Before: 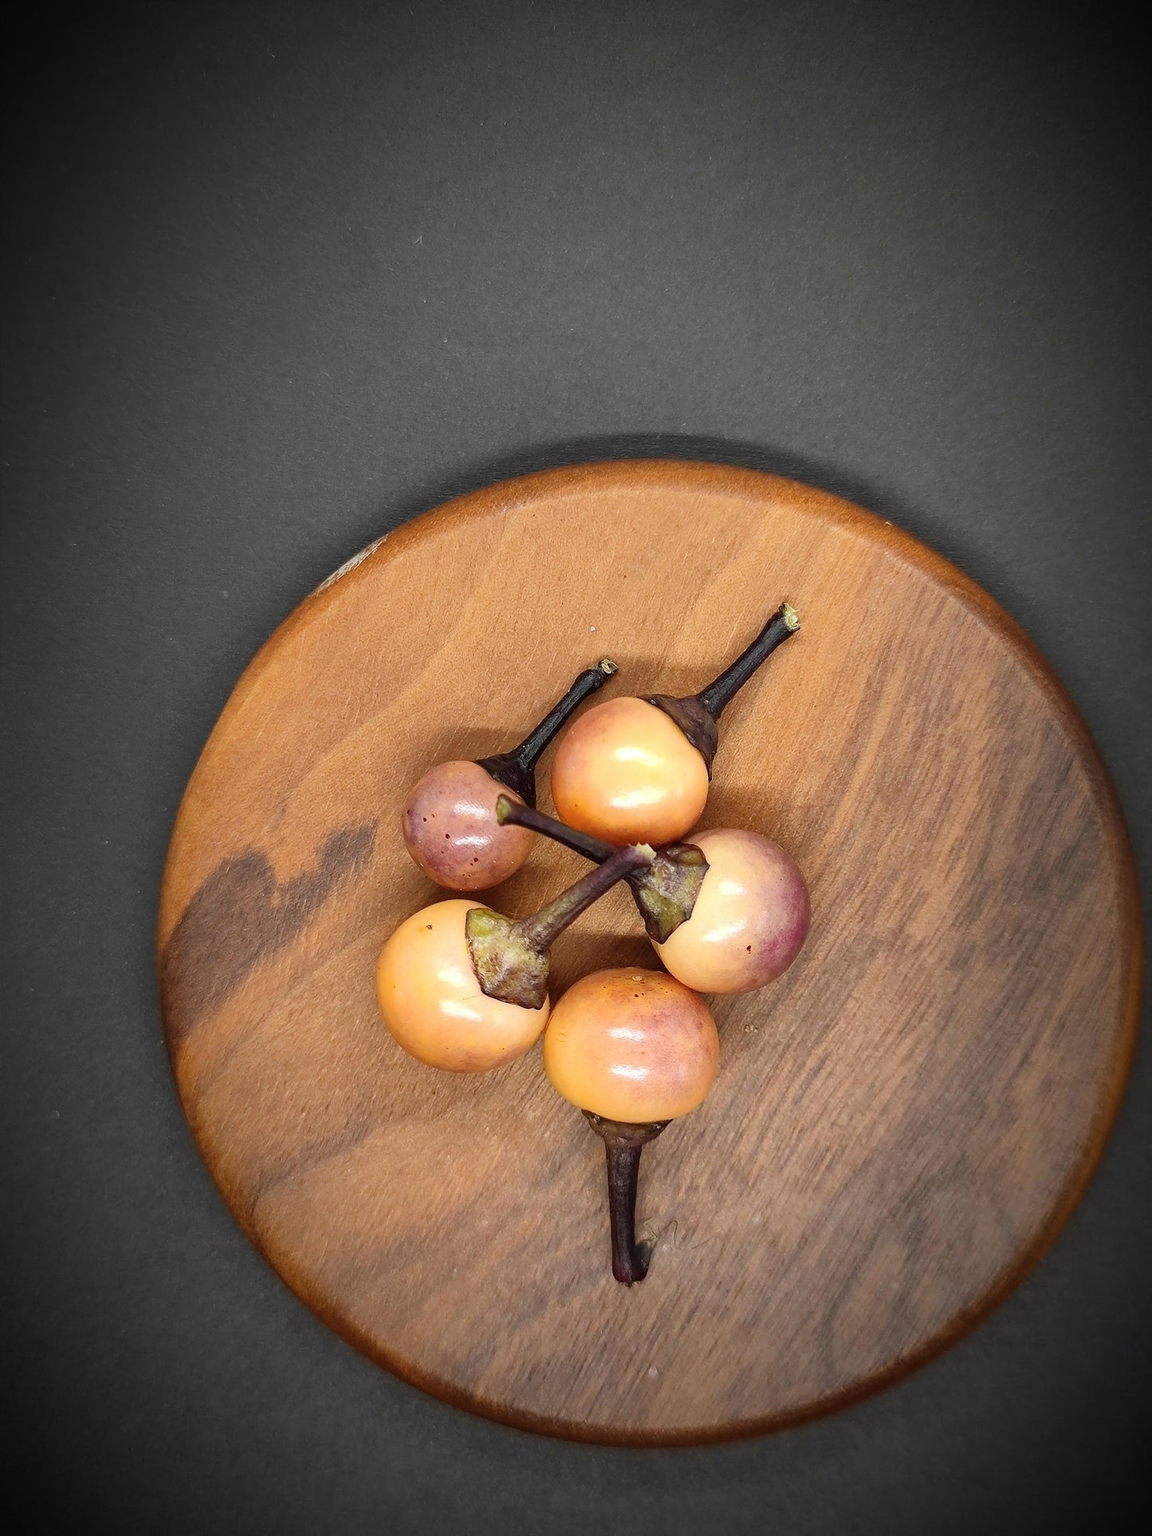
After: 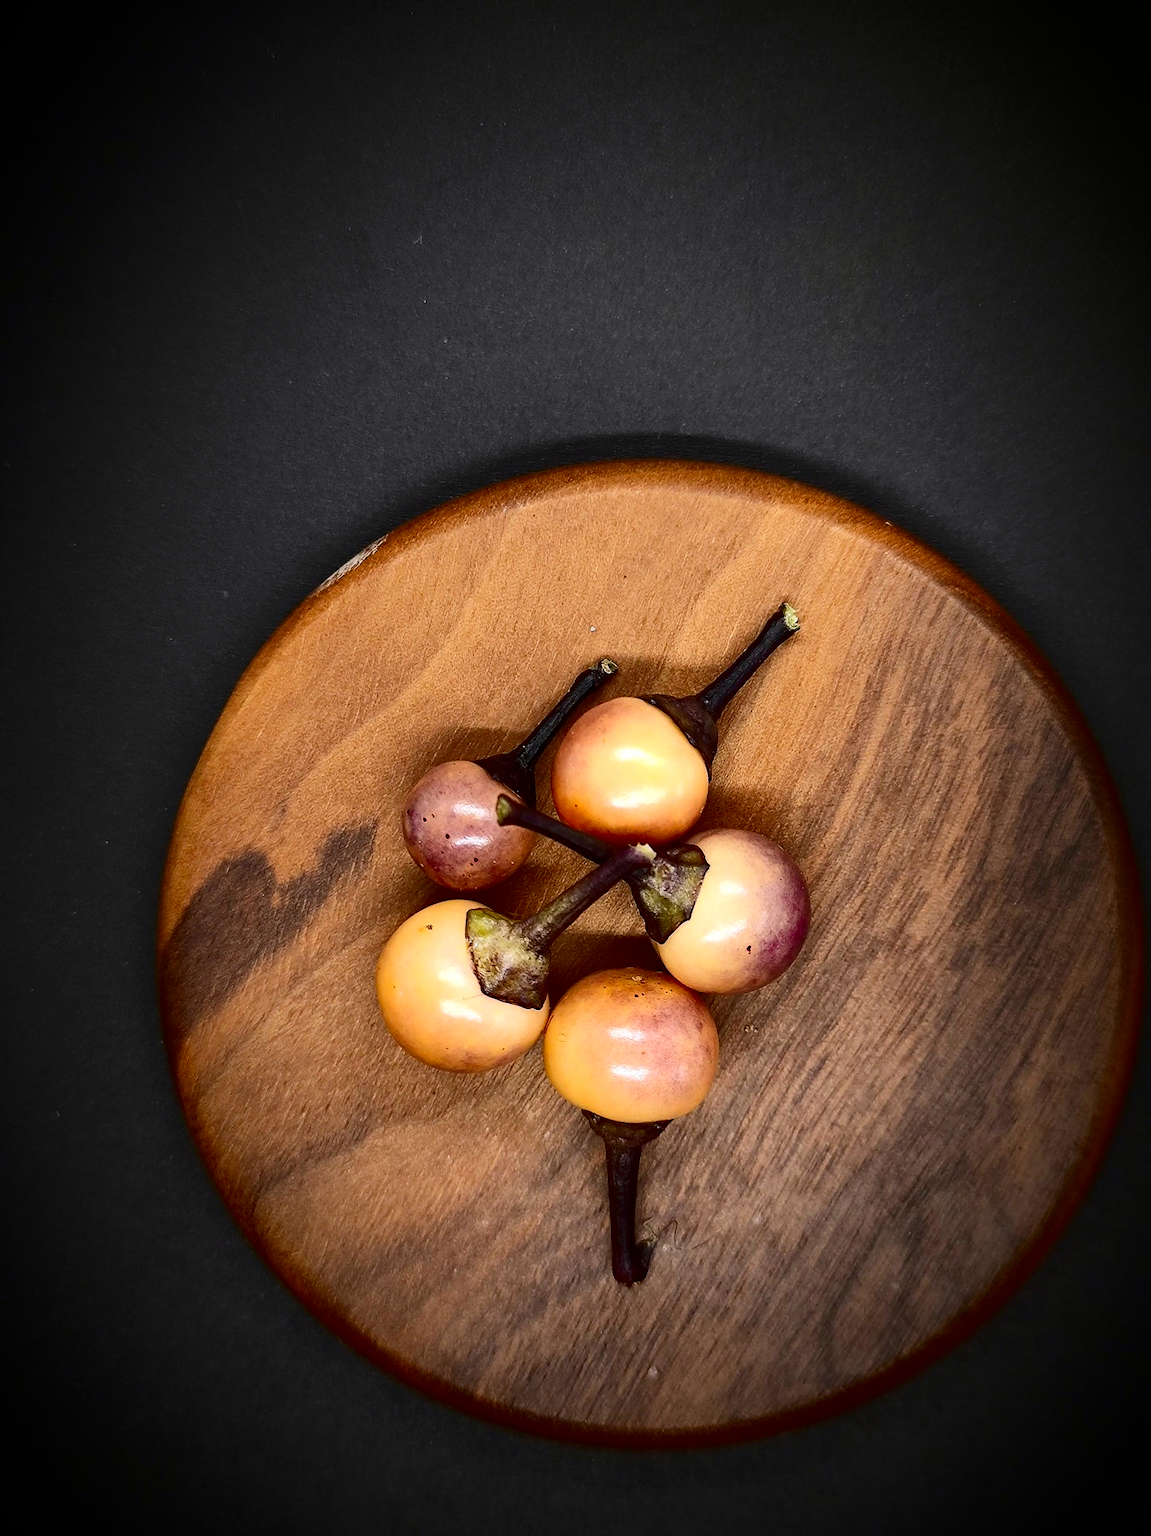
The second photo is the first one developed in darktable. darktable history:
contrast brightness saturation: contrast 0.24, brightness -0.24, saturation 0.14
white balance: red 1.004, blue 1.024
